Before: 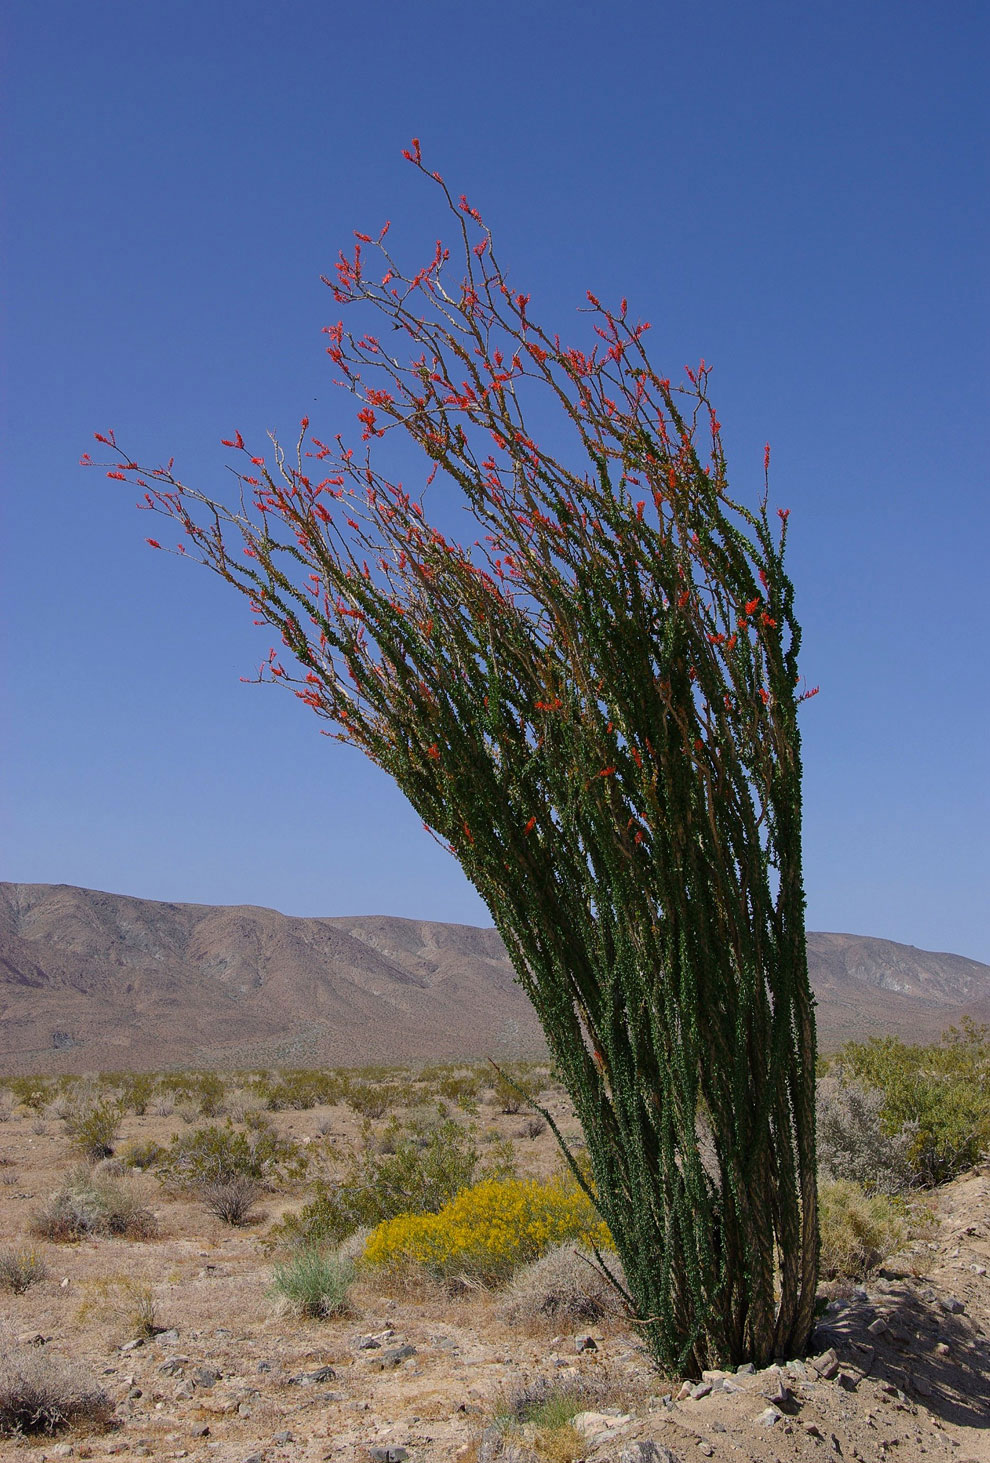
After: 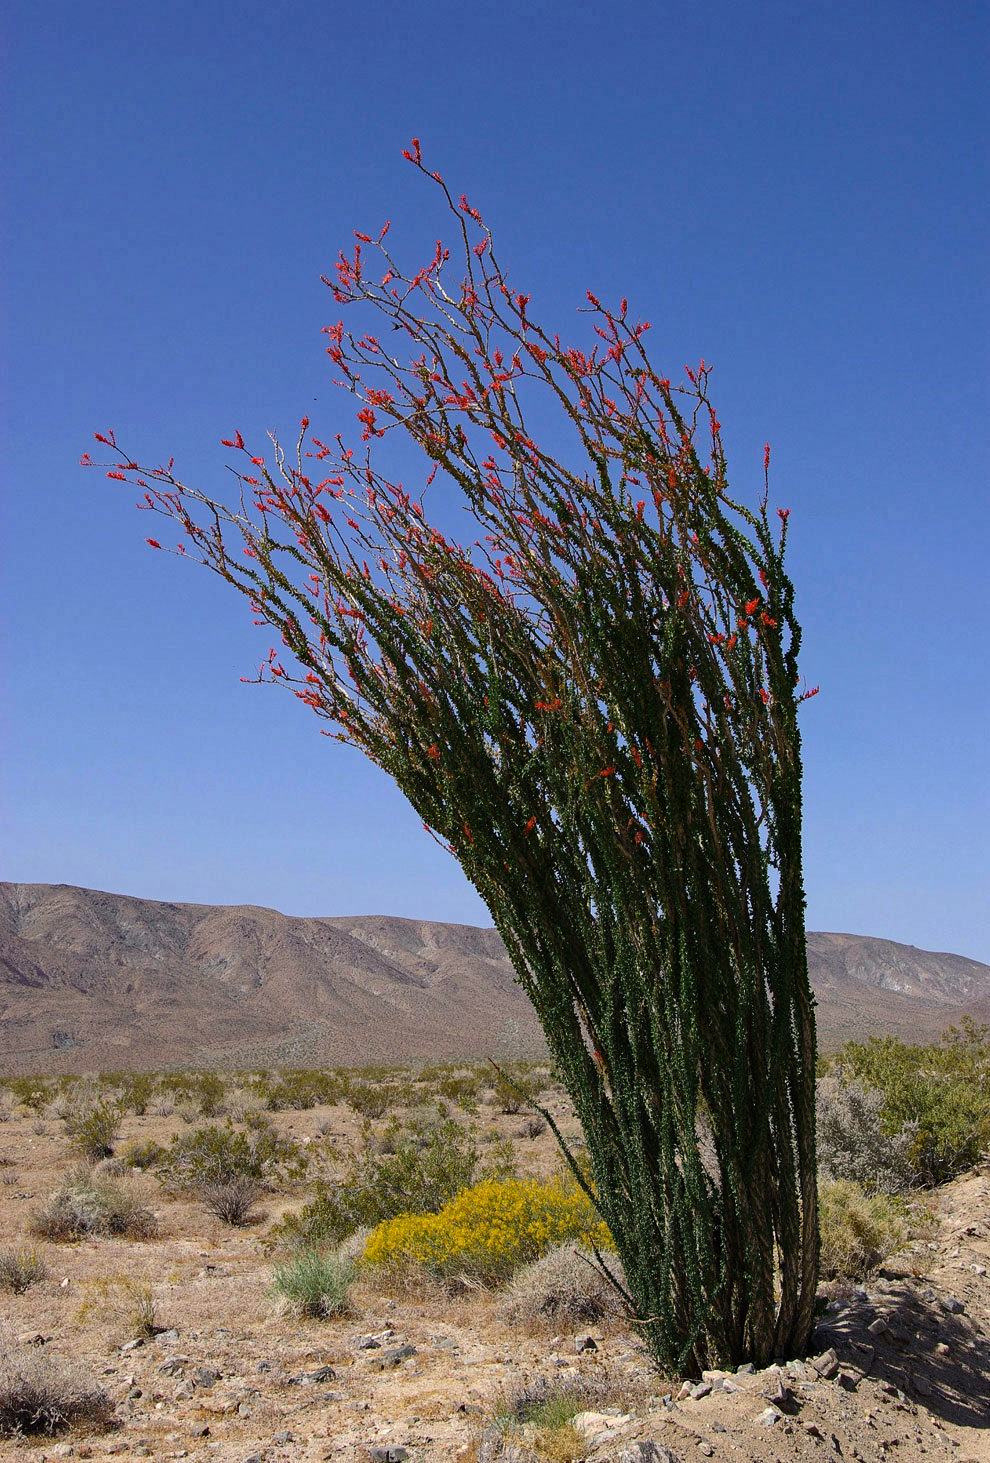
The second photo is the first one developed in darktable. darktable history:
haze removal: compatibility mode true, adaptive false
tone equalizer: -8 EV -0.417 EV, -7 EV -0.389 EV, -6 EV -0.333 EV, -5 EV -0.222 EV, -3 EV 0.222 EV, -2 EV 0.333 EV, -1 EV 0.389 EV, +0 EV 0.417 EV, edges refinement/feathering 500, mask exposure compensation -1.57 EV, preserve details no
